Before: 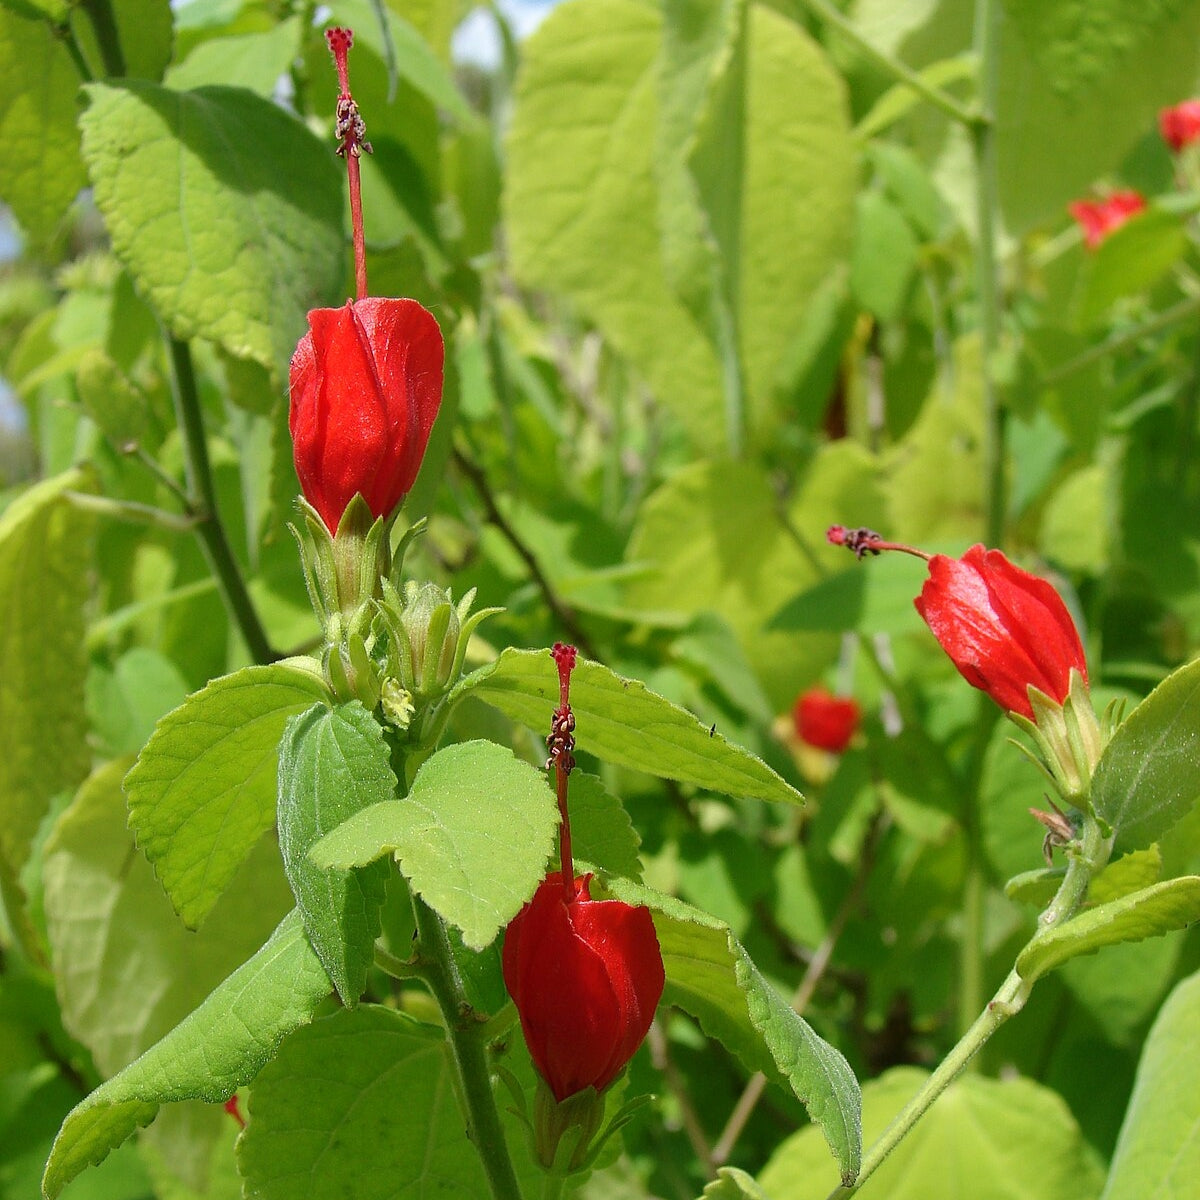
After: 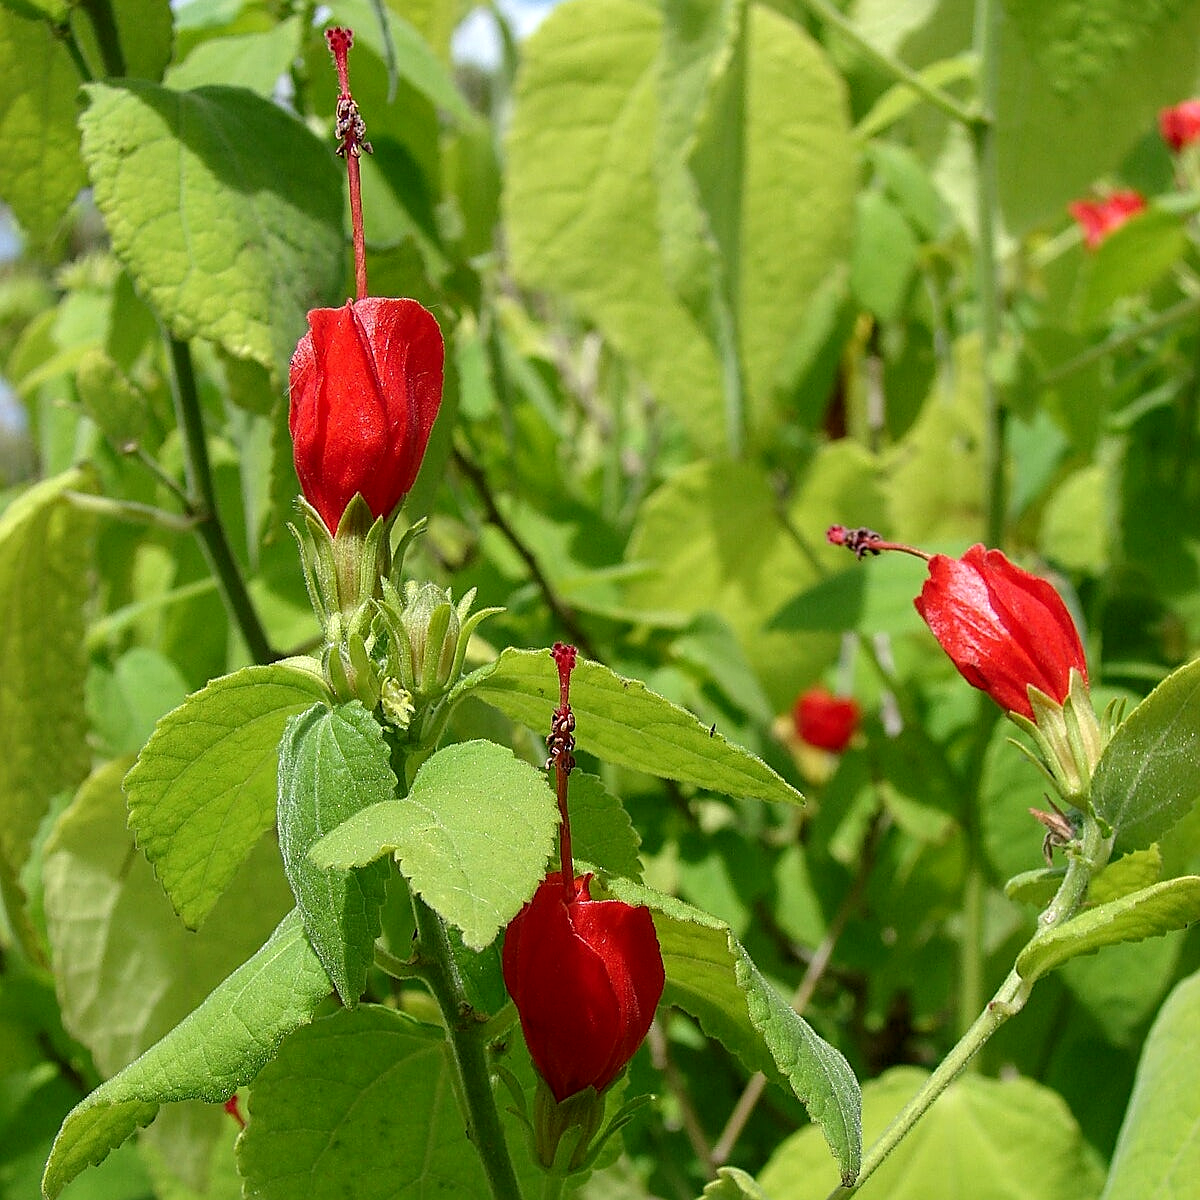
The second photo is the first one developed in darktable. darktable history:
contrast equalizer: y [[0.514, 0.573, 0.581, 0.508, 0.5, 0.5], [0.5 ×6], [0.5 ×6], [0 ×6], [0 ×6]], mix -0.106
sharpen: on, module defaults
local contrast: shadows 94%, midtone range 0.495
